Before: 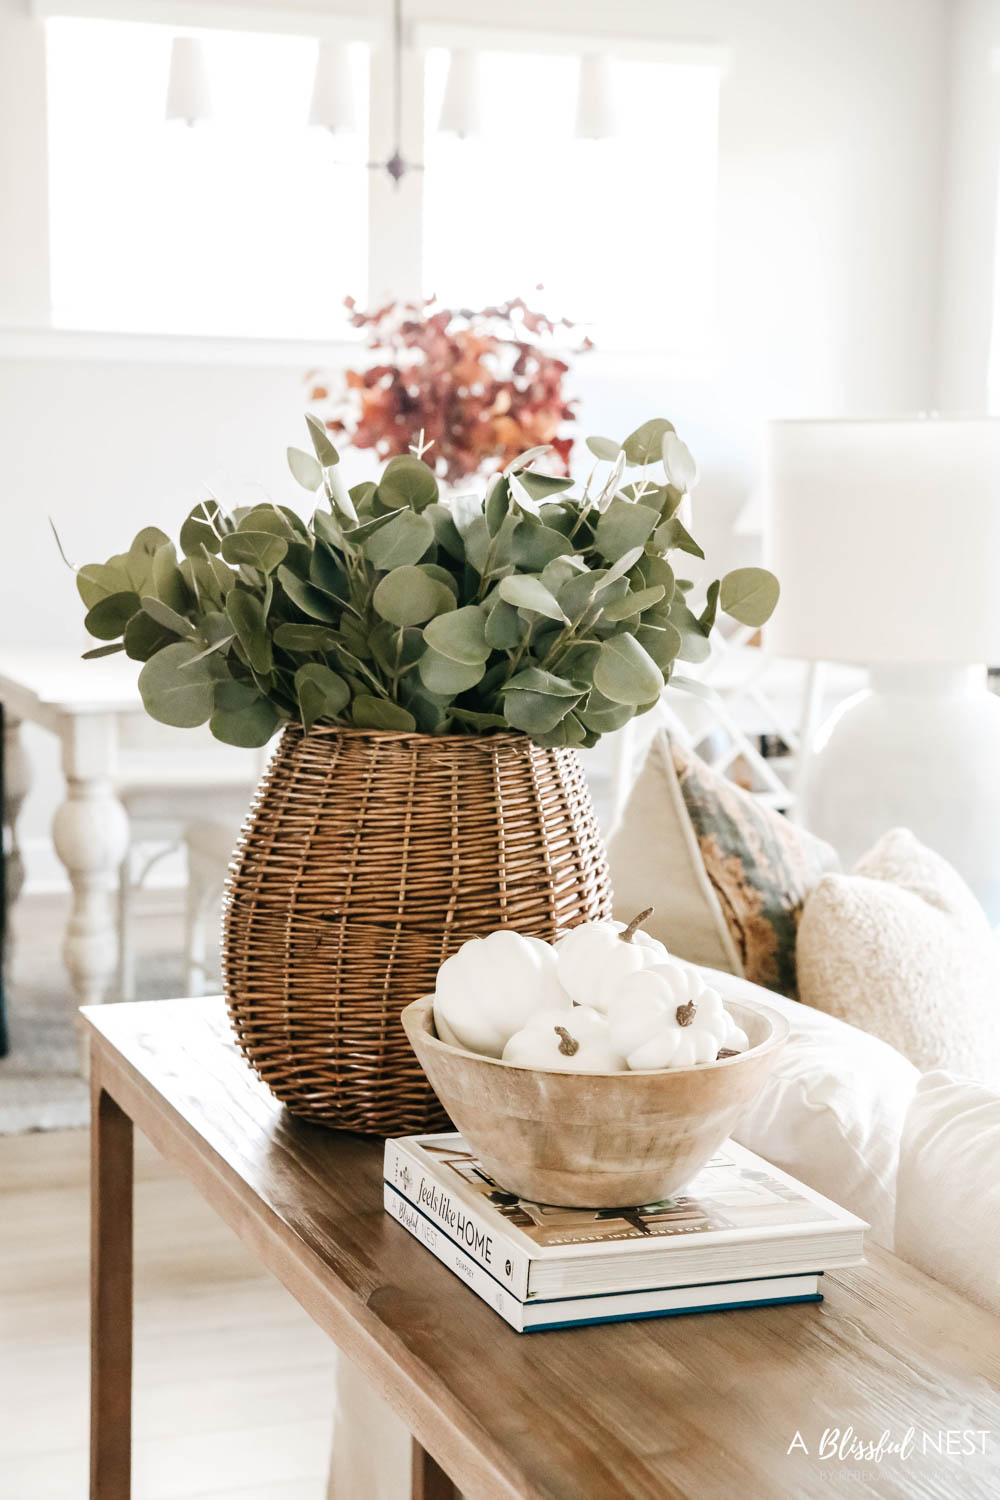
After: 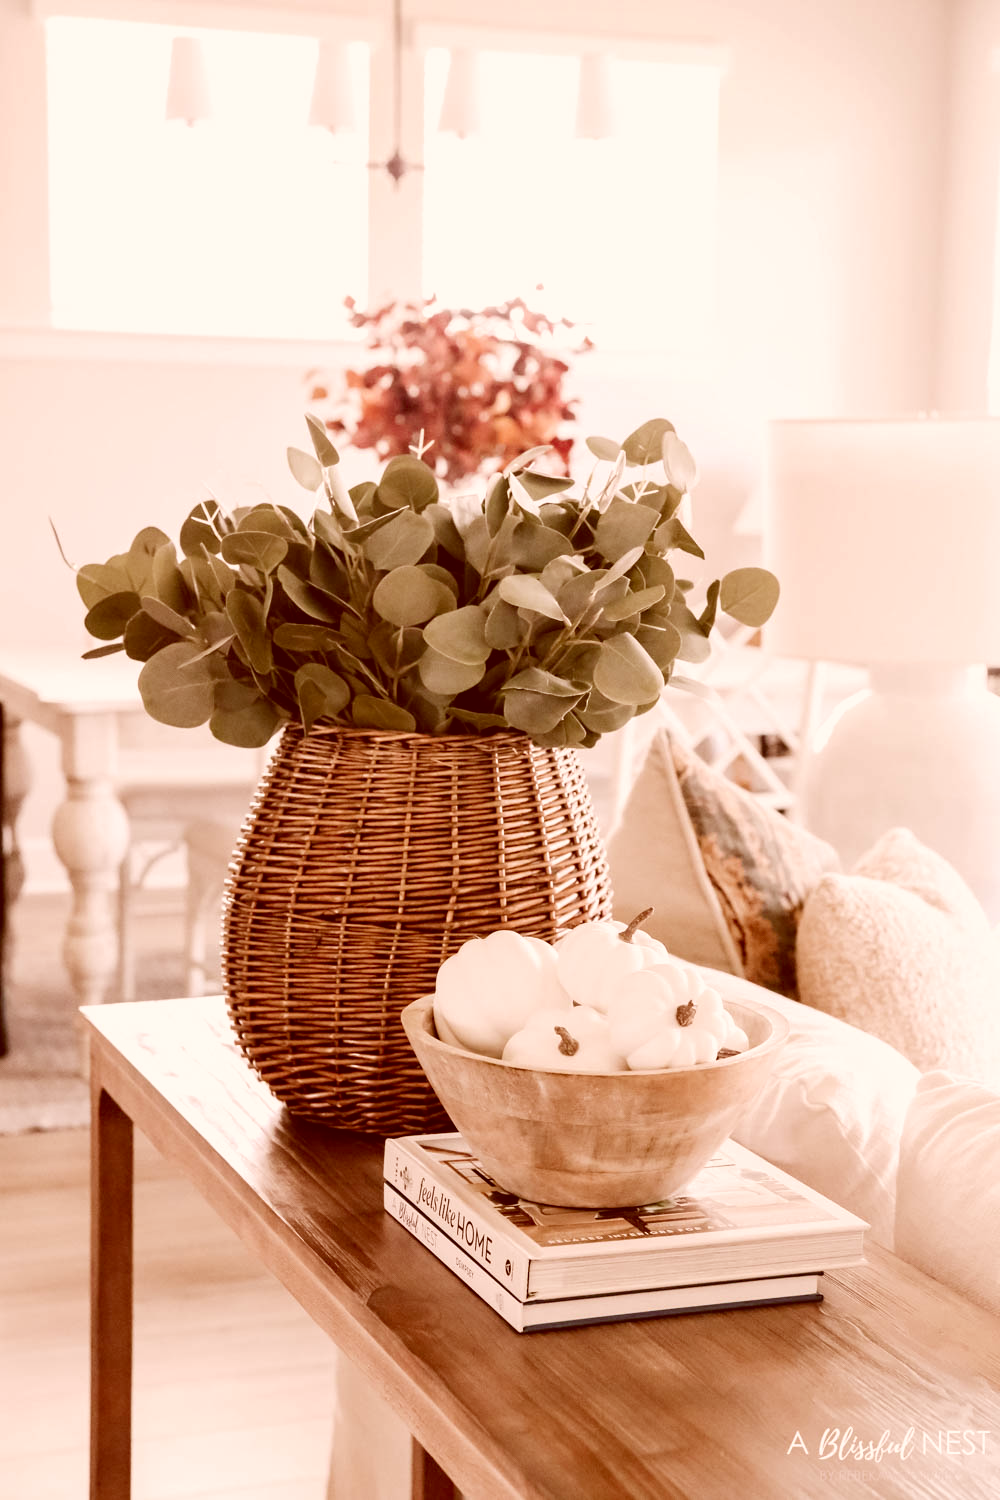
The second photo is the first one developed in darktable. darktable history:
color correction: highlights a* 9.3, highlights b* 9, shadows a* 40, shadows b* 39.2, saturation 0.793
